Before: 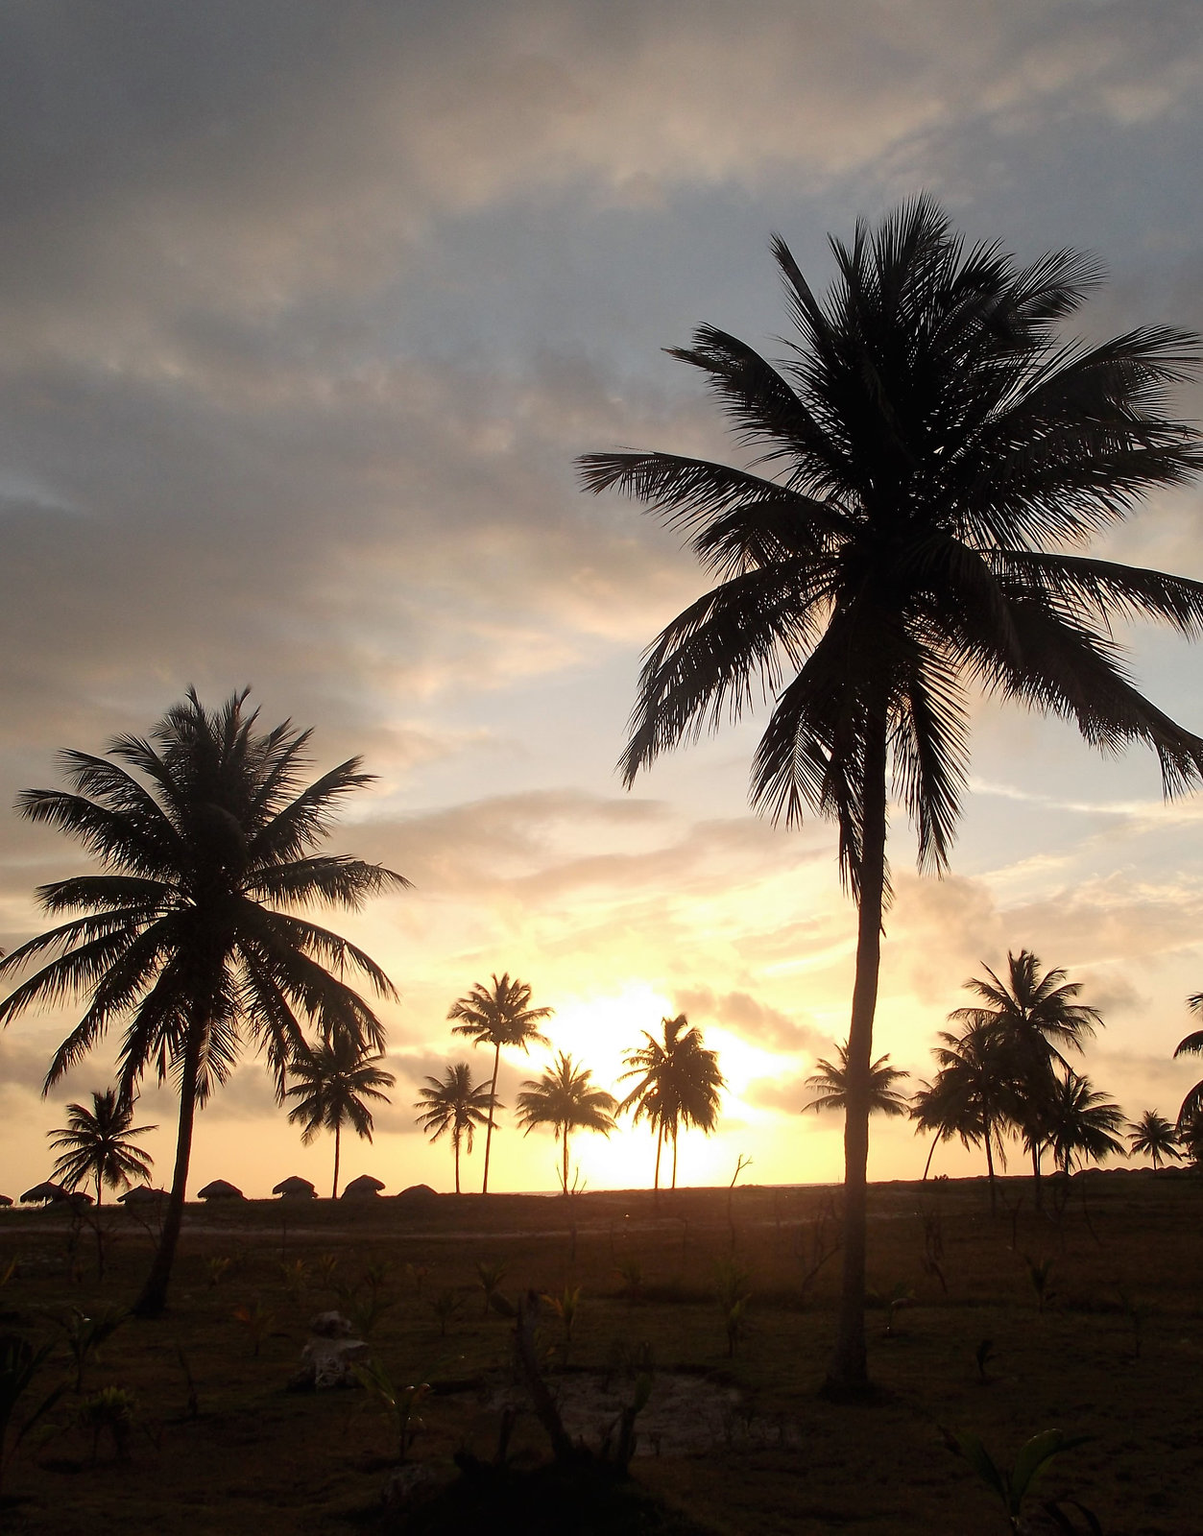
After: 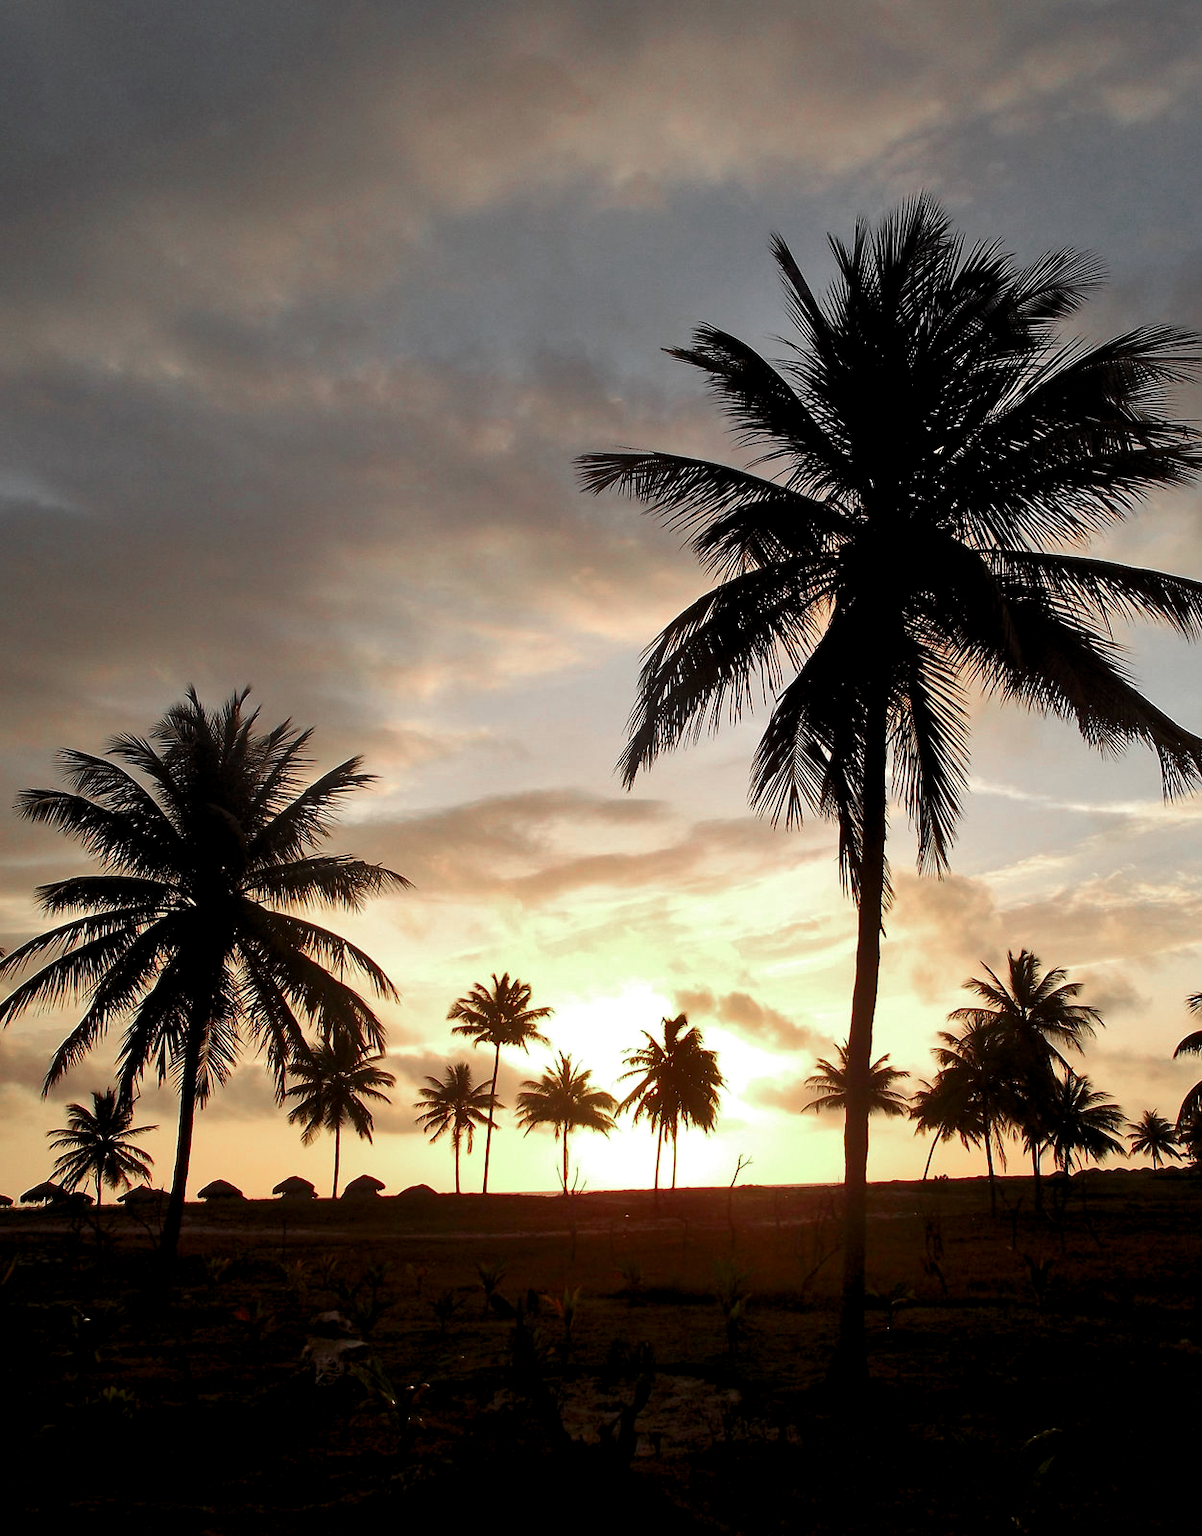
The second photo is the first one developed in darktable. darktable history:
contrast brightness saturation: contrast 0.07, brightness -0.13, saturation 0.06
shadows and highlights: soften with gaussian
levels: levels [0.026, 0.507, 0.987]
color zones: curves: ch0 [(0, 0.466) (0.128, 0.466) (0.25, 0.5) (0.375, 0.456) (0.5, 0.5) (0.625, 0.5) (0.737, 0.652) (0.875, 0.5)]; ch1 [(0, 0.603) (0.125, 0.618) (0.261, 0.348) (0.372, 0.353) (0.497, 0.363) (0.611, 0.45) (0.731, 0.427) (0.875, 0.518) (0.998, 0.652)]; ch2 [(0, 0.559) (0.125, 0.451) (0.253, 0.564) (0.37, 0.578) (0.5, 0.466) (0.625, 0.471) (0.731, 0.471) (0.88, 0.485)]
